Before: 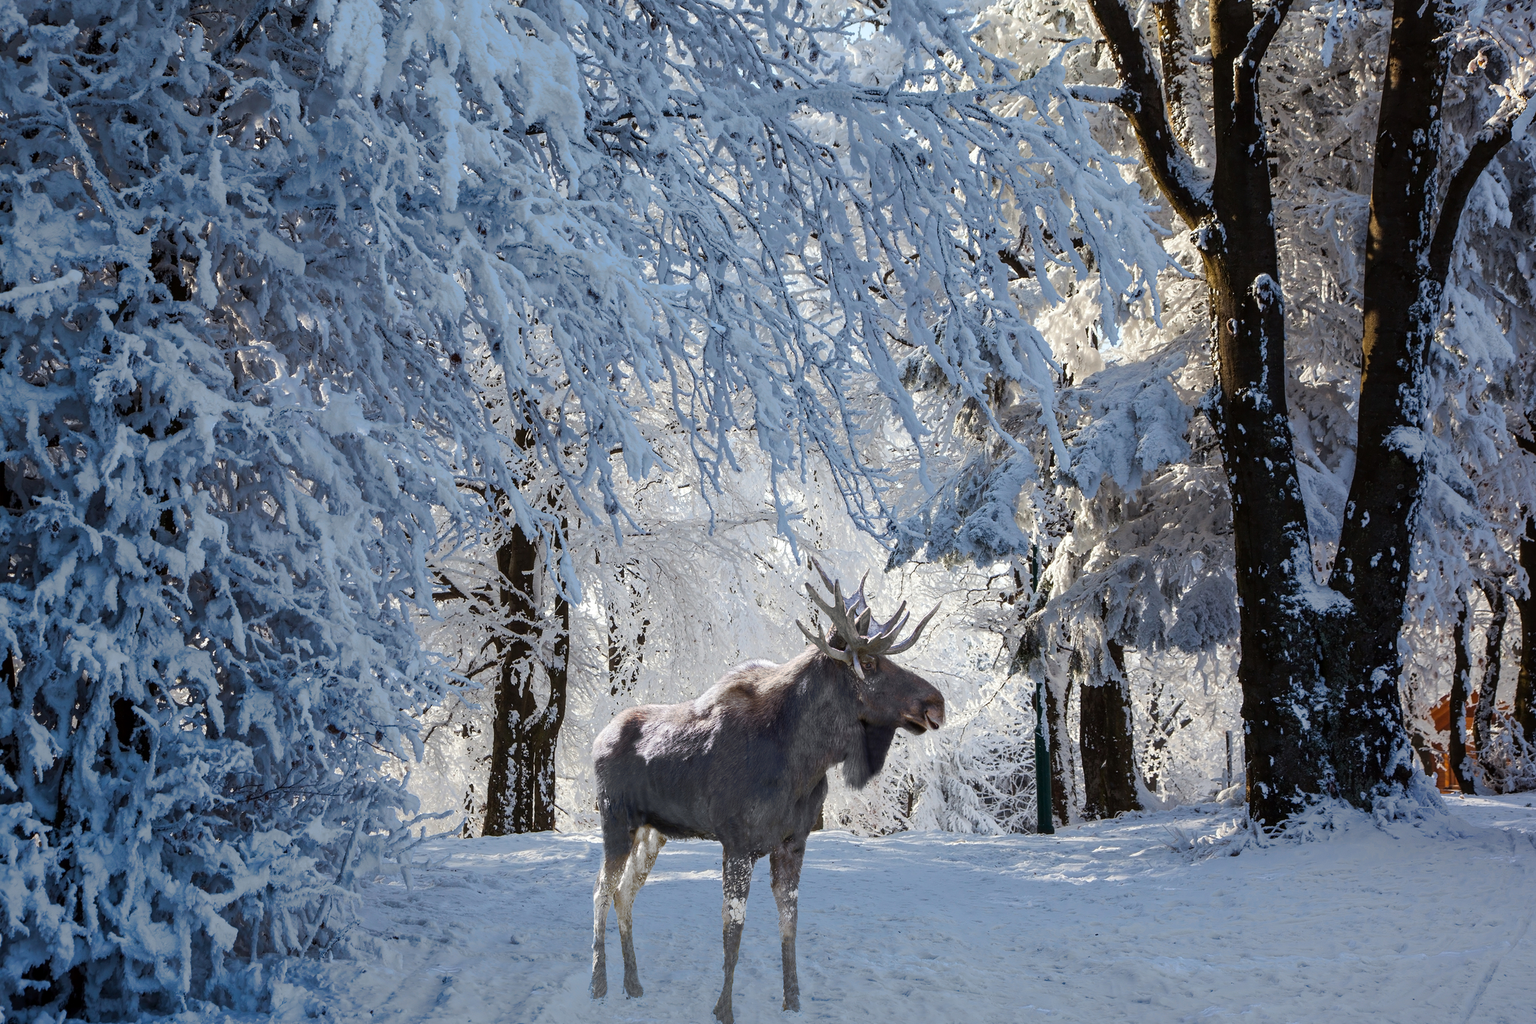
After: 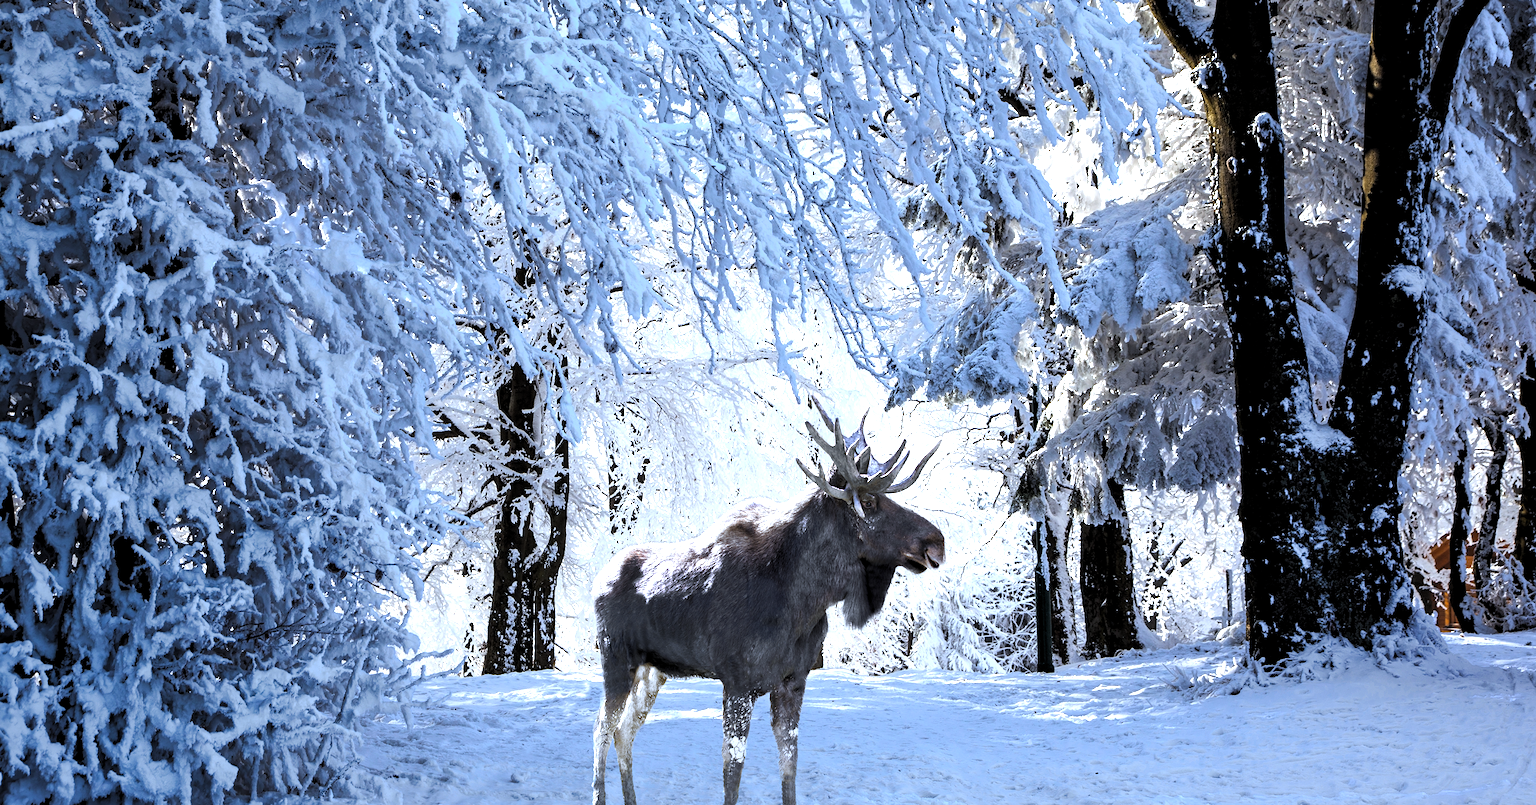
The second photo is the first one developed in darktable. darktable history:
white balance: red 0.931, blue 1.11
levels: levels [0.116, 0.574, 1]
crop and rotate: top 15.774%, bottom 5.506%
exposure: black level correction 0, exposure 1 EV, compensate exposure bias true, compensate highlight preservation false
